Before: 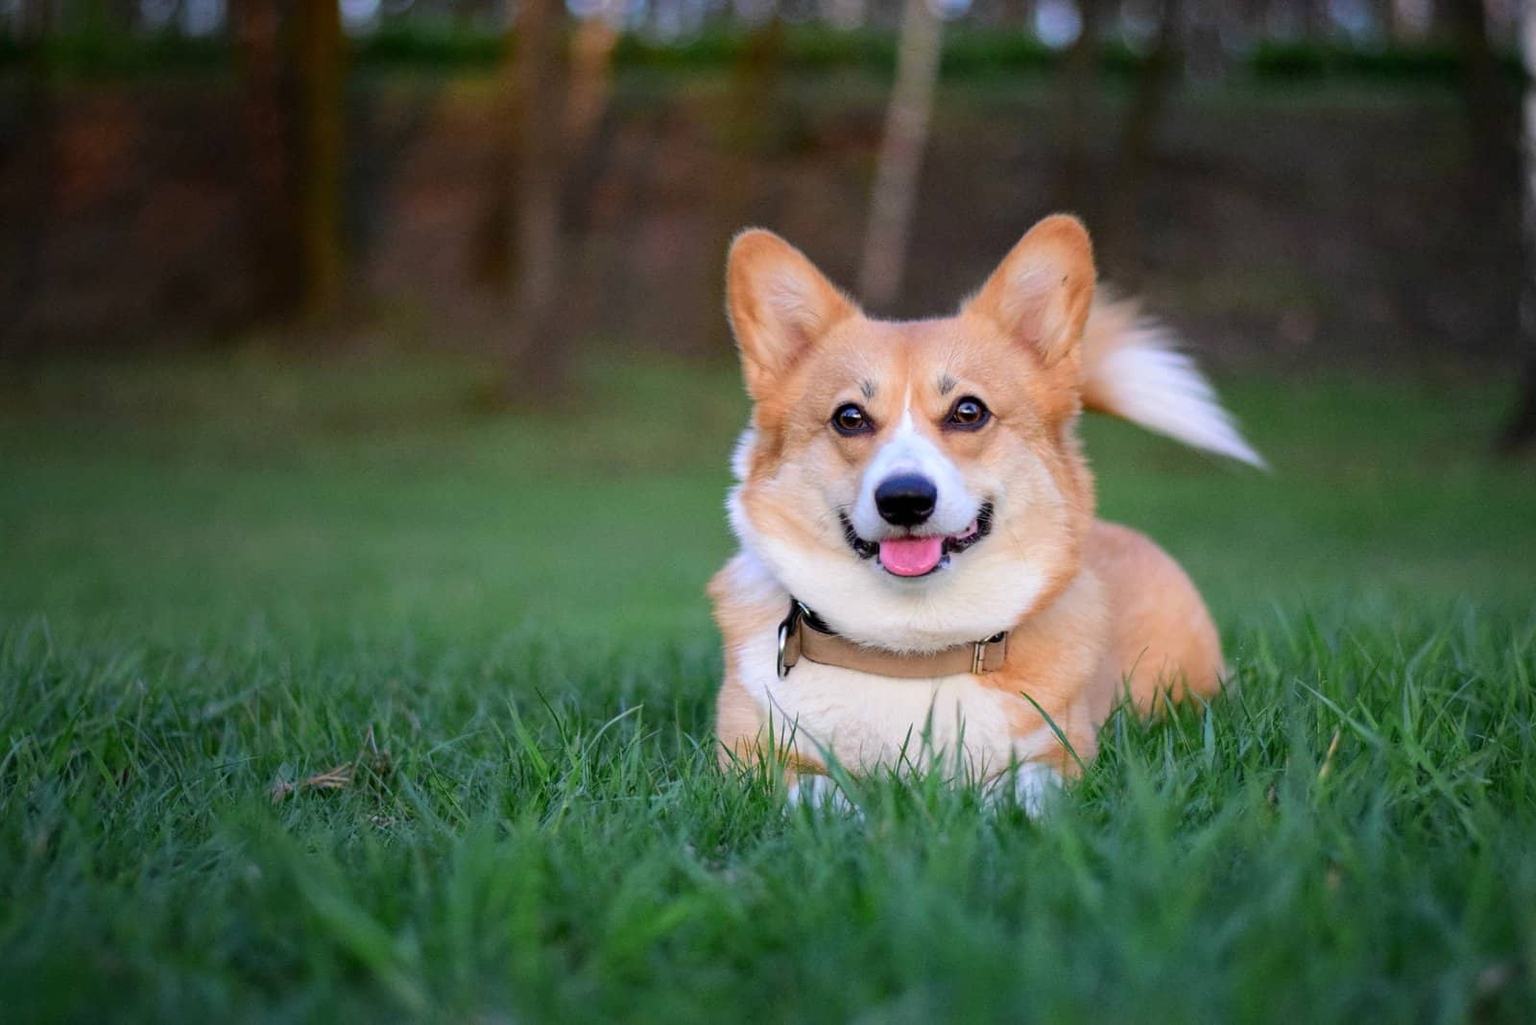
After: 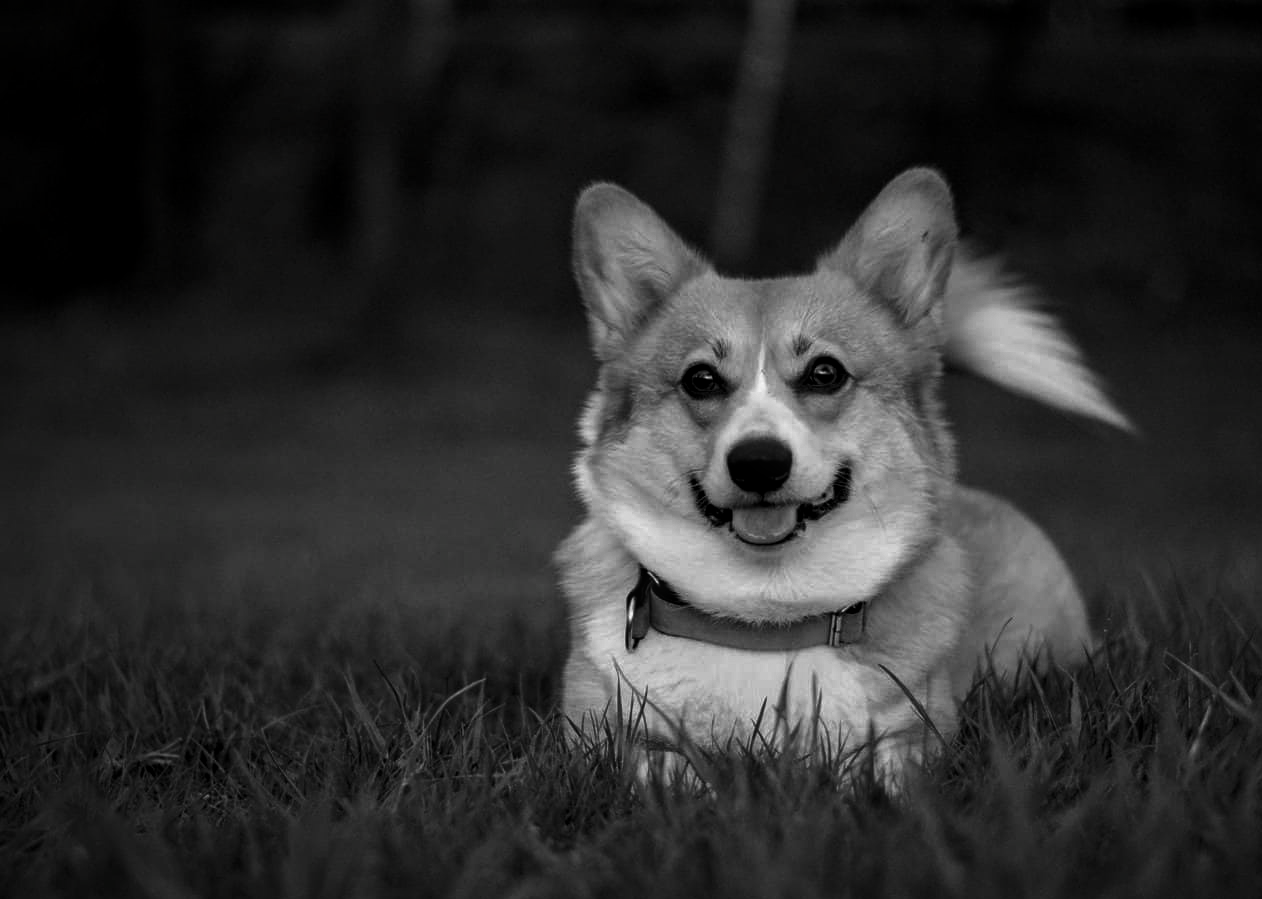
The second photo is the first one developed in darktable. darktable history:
crop: left 11.552%, top 5.282%, right 9.571%, bottom 10.454%
local contrast: on, module defaults
contrast brightness saturation: contrast -0.035, brightness -0.587, saturation -0.998
